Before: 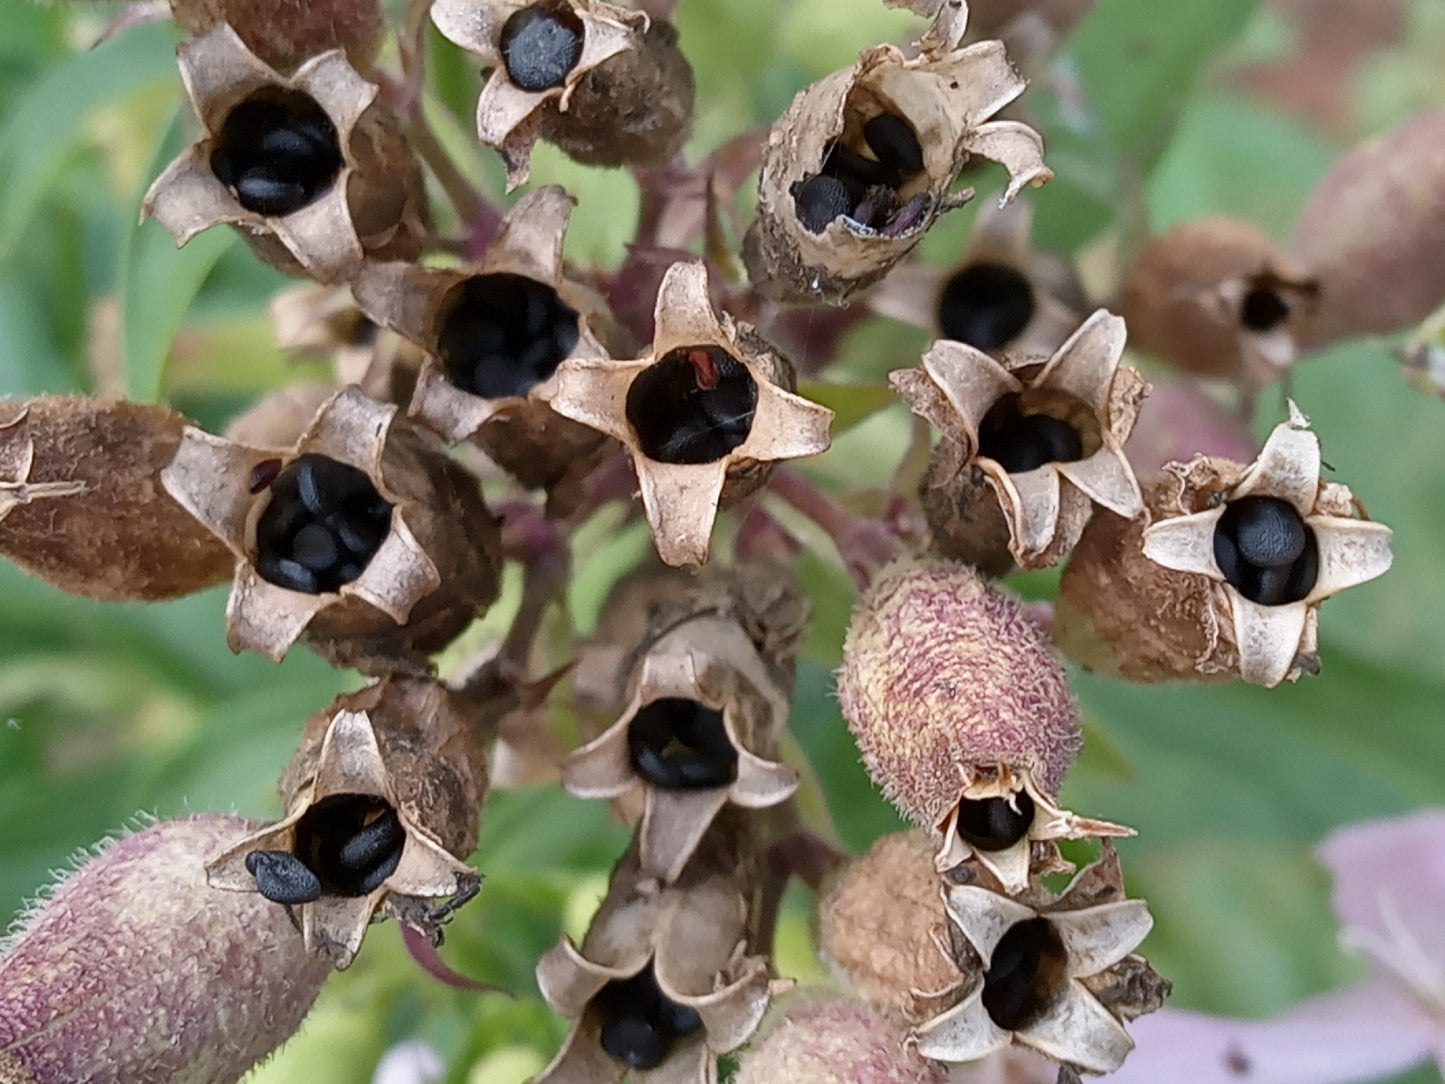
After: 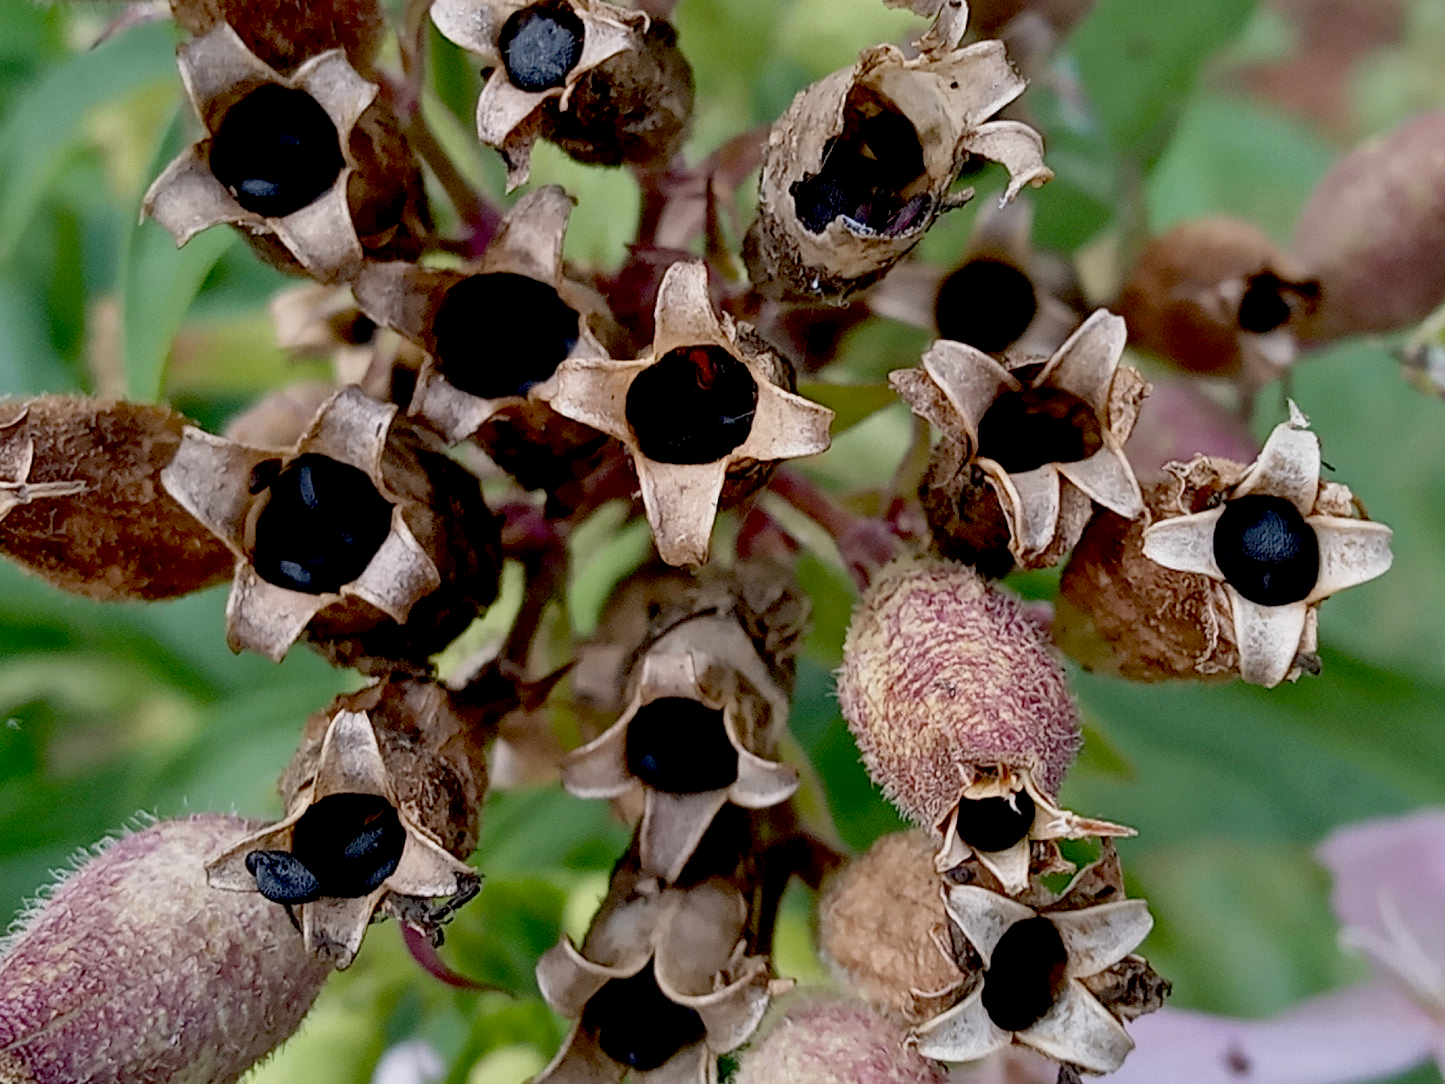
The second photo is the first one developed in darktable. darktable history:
exposure: black level correction 0.045, exposure -0.233 EV, compensate highlight preservation false
